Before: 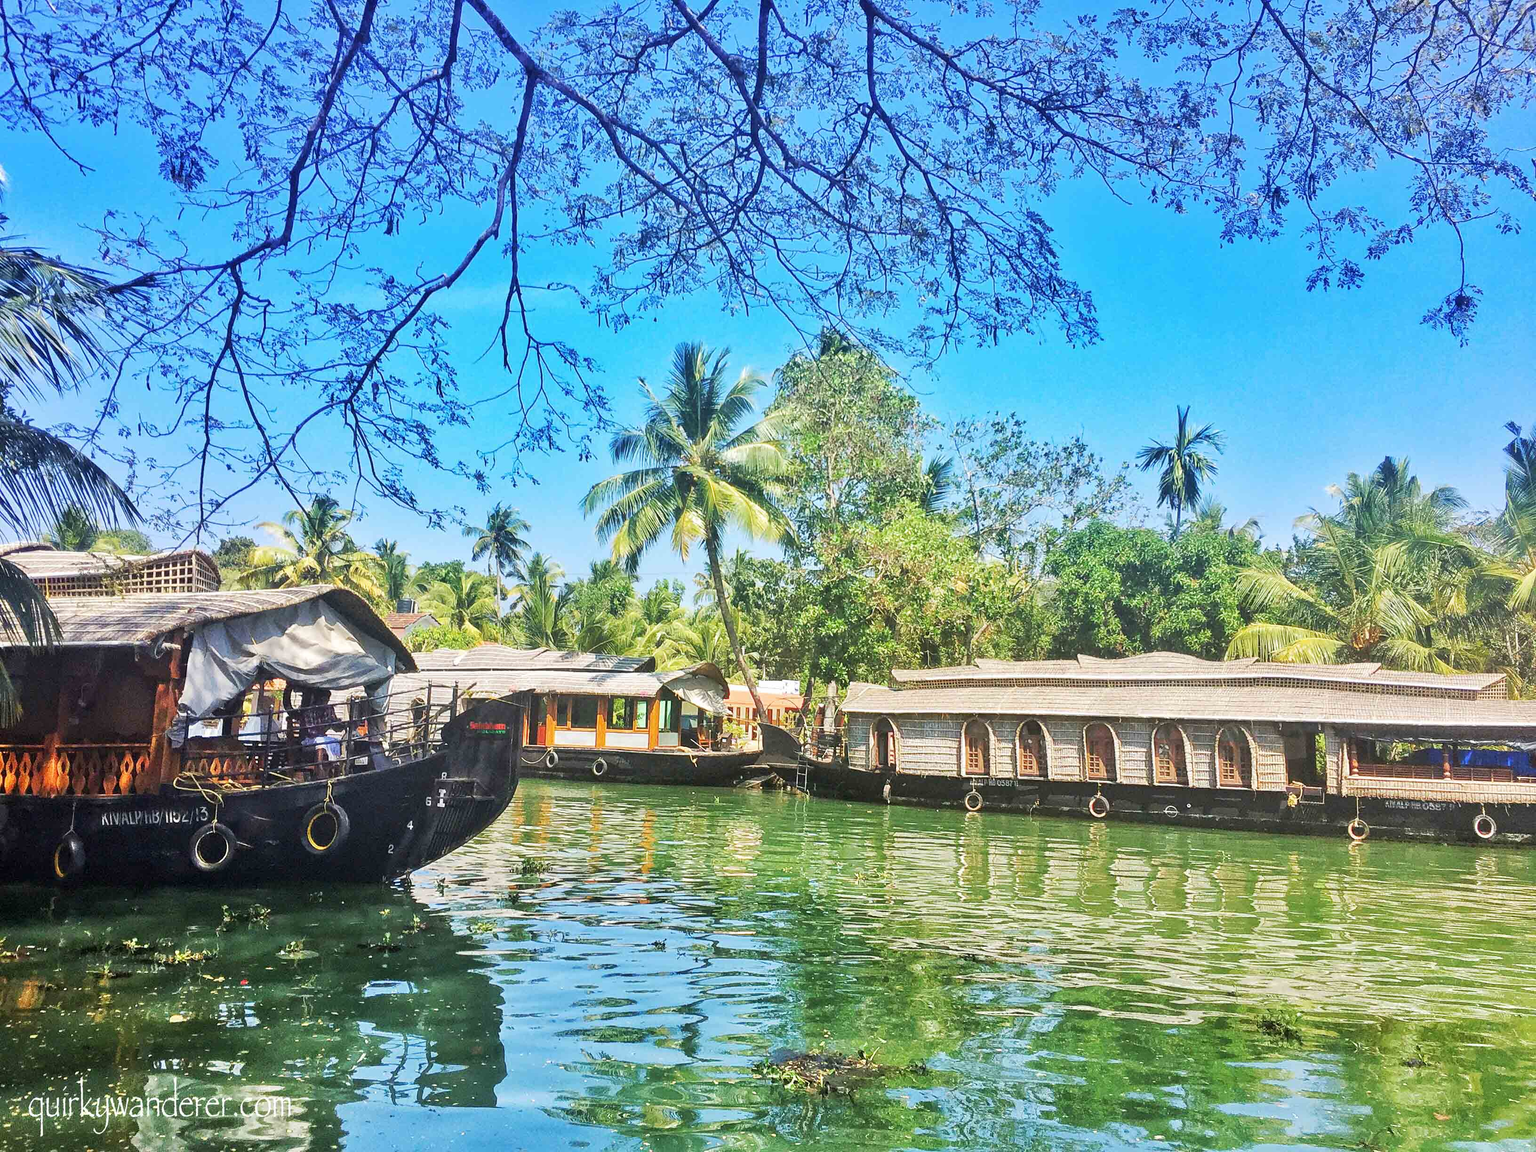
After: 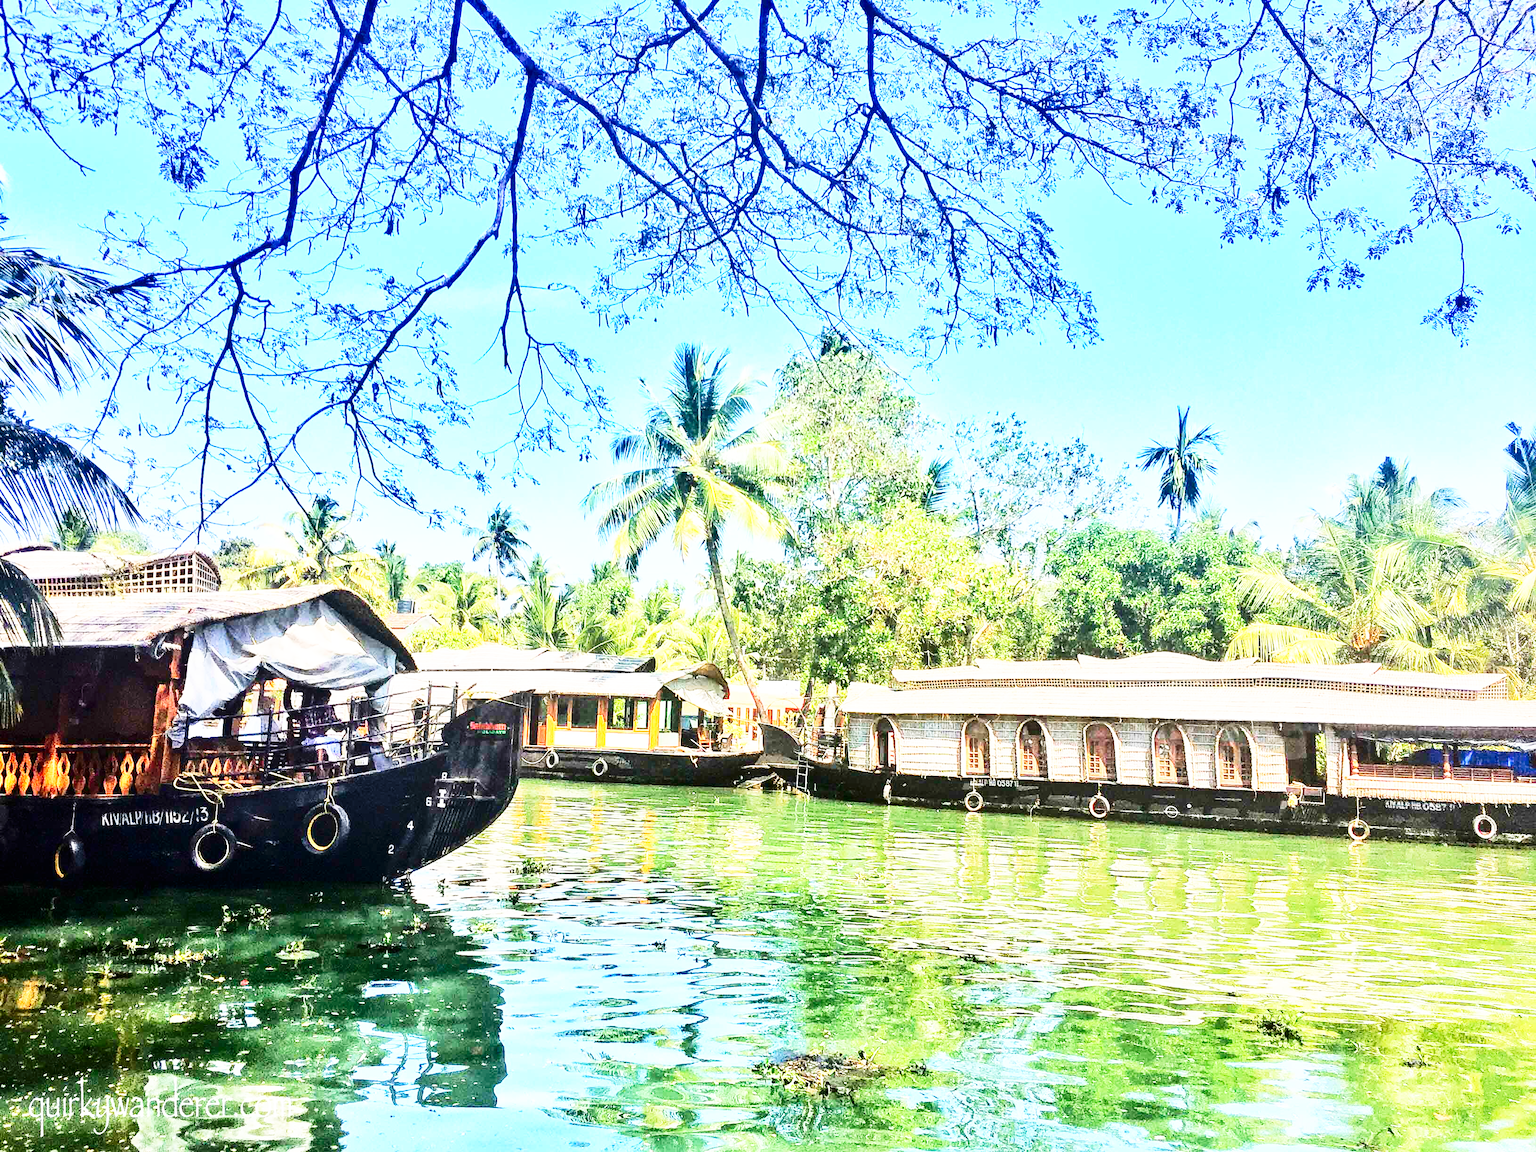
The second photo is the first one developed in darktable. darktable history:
base curve: curves: ch0 [(0, 0) (0.007, 0.004) (0.027, 0.03) (0.046, 0.07) (0.207, 0.54) (0.442, 0.872) (0.673, 0.972) (1, 1)], preserve colors none
contrast brightness saturation: contrast 0.28
